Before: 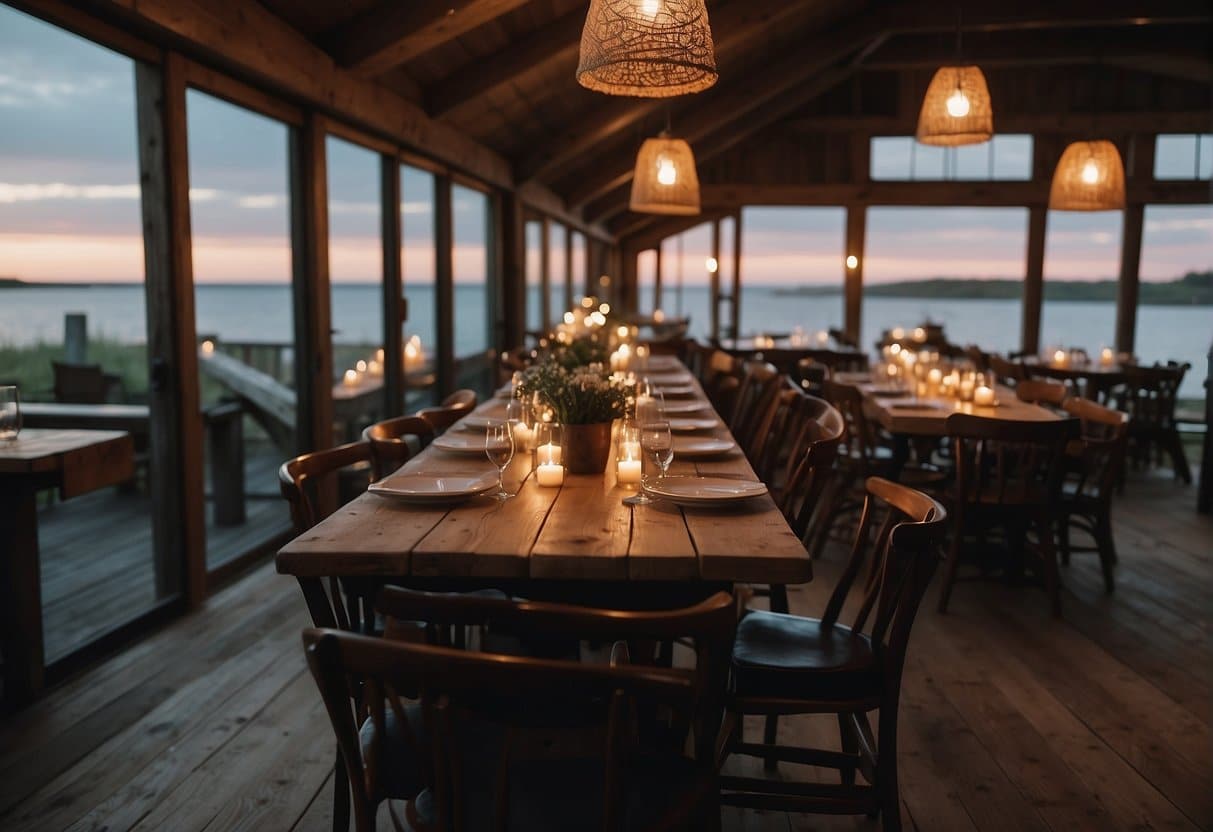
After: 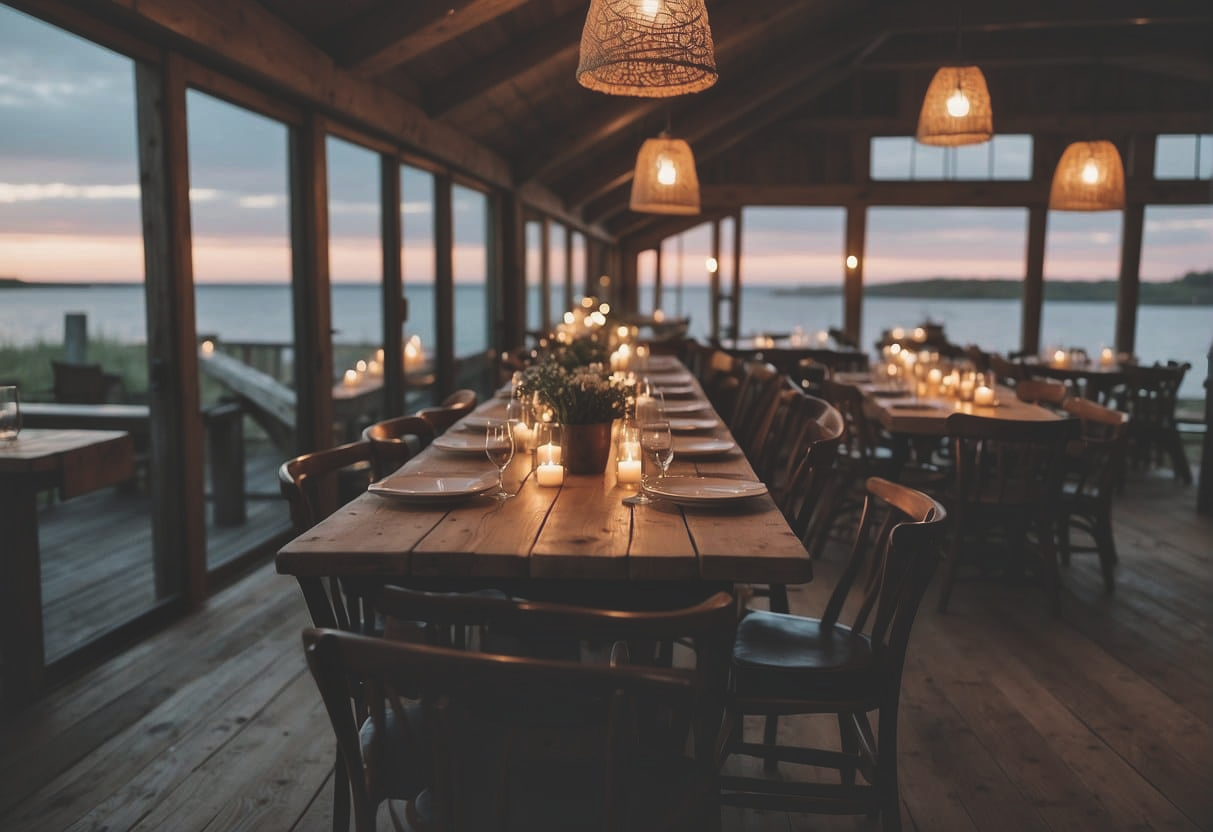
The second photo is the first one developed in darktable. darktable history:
exposure: black level correction -0.025, exposure -0.117 EV, compensate highlight preservation false
local contrast: mode bilateral grid, contrast 20, coarseness 50, detail 132%, midtone range 0.2
